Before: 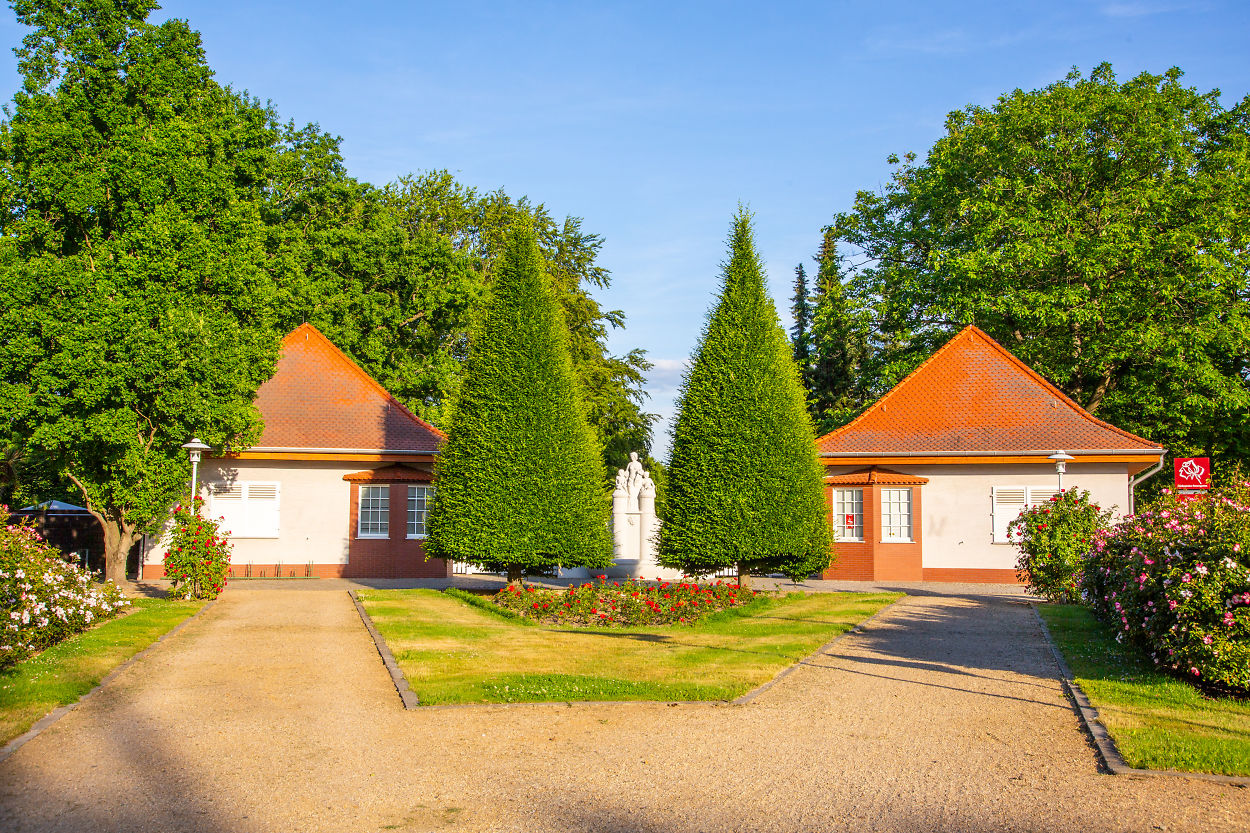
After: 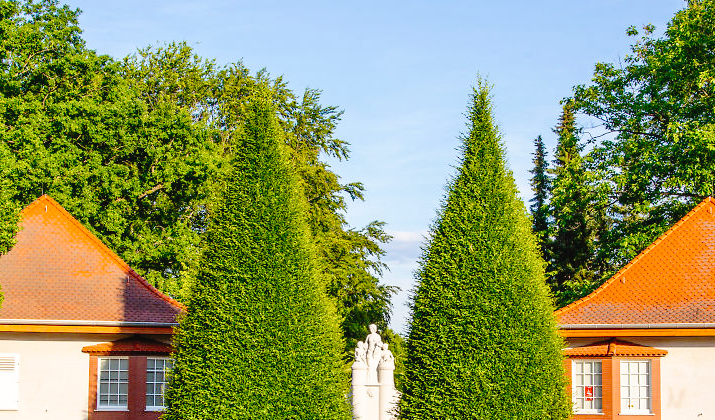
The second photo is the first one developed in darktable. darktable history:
tone curve: curves: ch0 [(0, 0) (0.003, 0.025) (0.011, 0.027) (0.025, 0.032) (0.044, 0.037) (0.069, 0.044) (0.1, 0.054) (0.136, 0.084) (0.177, 0.128) (0.224, 0.196) (0.277, 0.281) (0.335, 0.376) (0.399, 0.461) (0.468, 0.534) (0.543, 0.613) (0.623, 0.692) (0.709, 0.77) (0.801, 0.849) (0.898, 0.934) (1, 1)], preserve colors none
crop: left 20.932%, top 15.471%, right 21.848%, bottom 34.081%
